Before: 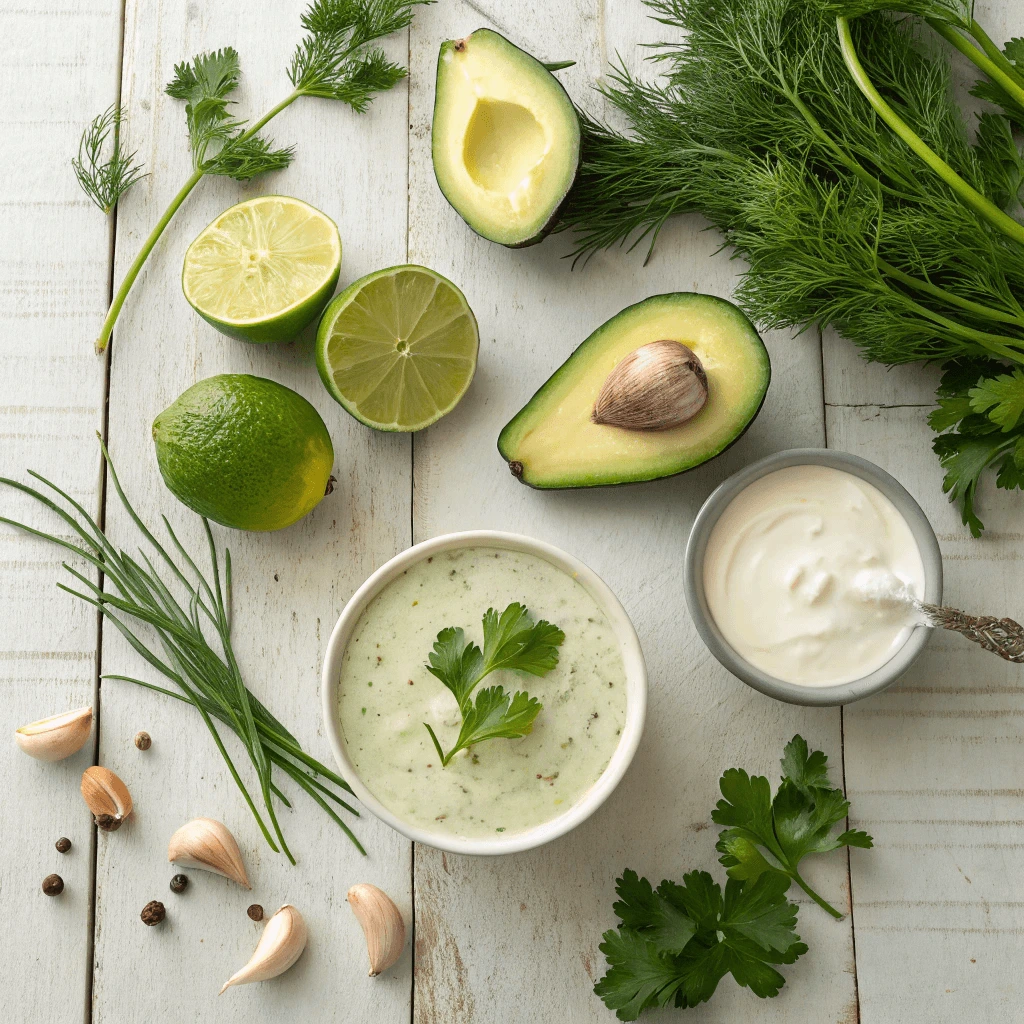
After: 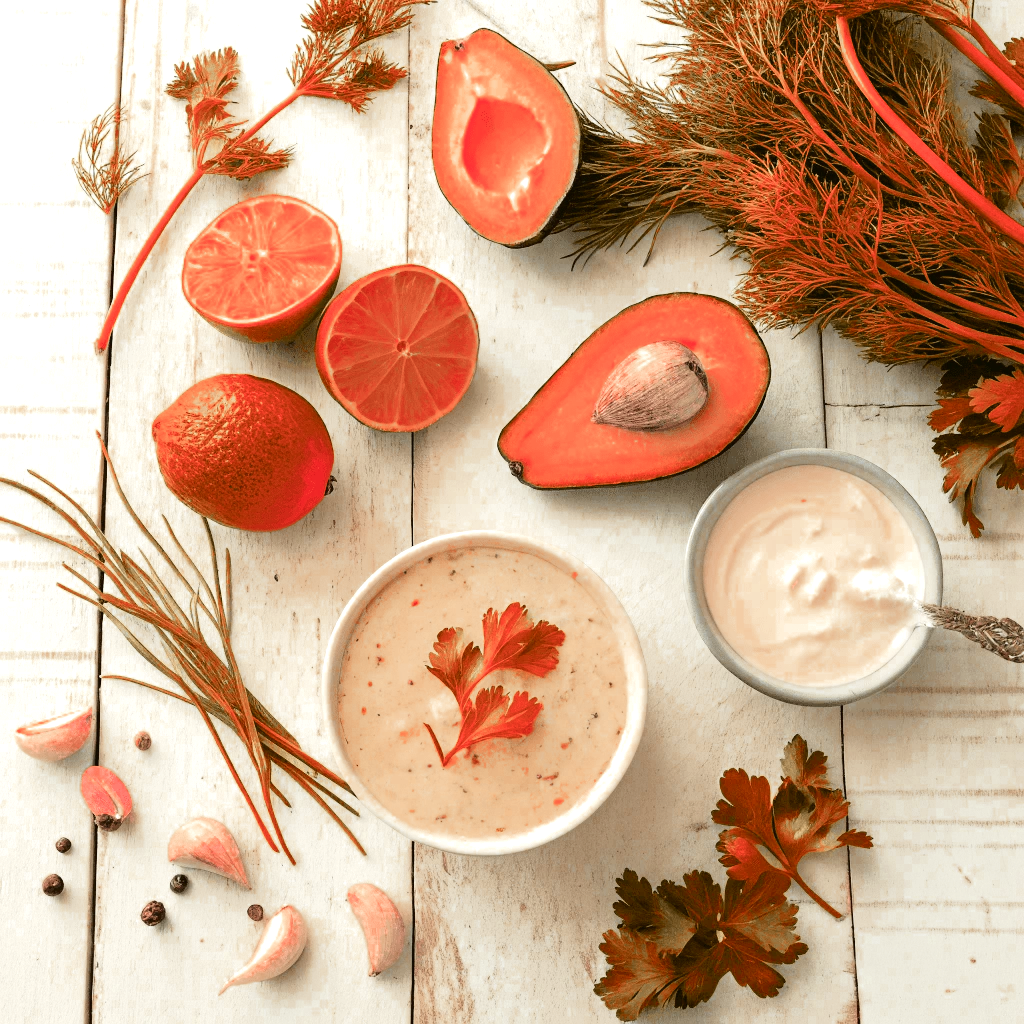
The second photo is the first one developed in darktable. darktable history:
color zones: curves: ch0 [(0.006, 0.385) (0.143, 0.563) (0.243, 0.321) (0.352, 0.464) (0.516, 0.456) (0.625, 0.5) (0.75, 0.5) (0.875, 0.5)]; ch1 [(0, 0.5) (0.134, 0.504) (0.246, 0.463) (0.421, 0.515) (0.5, 0.56) (0.625, 0.5) (0.75, 0.5) (0.875, 0.5)]; ch2 [(0, 0.5) (0.131, 0.426) (0.307, 0.289) (0.38, 0.188) (0.513, 0.216) (0.625, 0.548) (0.75, 0.468) (0.838, 0.396) (0.971, 0.311)]
tone curve: curves: ch0 [(0, 0) (0.136, 0.071) (0.346, 0.366) (0.489, 0.573) (0.66, 0.748) (0.858, 0.926) (1, 0.977)]; ch1 [(0, 0) (0.353, 0.344) (0.45, 0.46) (0.498, 0.498) (0.521, 0.512) (0.563, 0.559) (0.592, 0.605) (0.641, 0.673) (1, 1)]; ch2 [(0, 0) (0.333, 0.346) (0.375, 0.375) (0.424, 0.43) (0.476, 0.492) (0.502, 0.502) (0.524, 0.531) (0.579, 0.61) (0.612, 0.644) (0.641, 0.722) (1, 1)], color space Lab, independent channels, preserve colors none
exposure: black level correction 0, exposure 0.95 EV, compensate exposure bias true, compensate highlight preservation false
